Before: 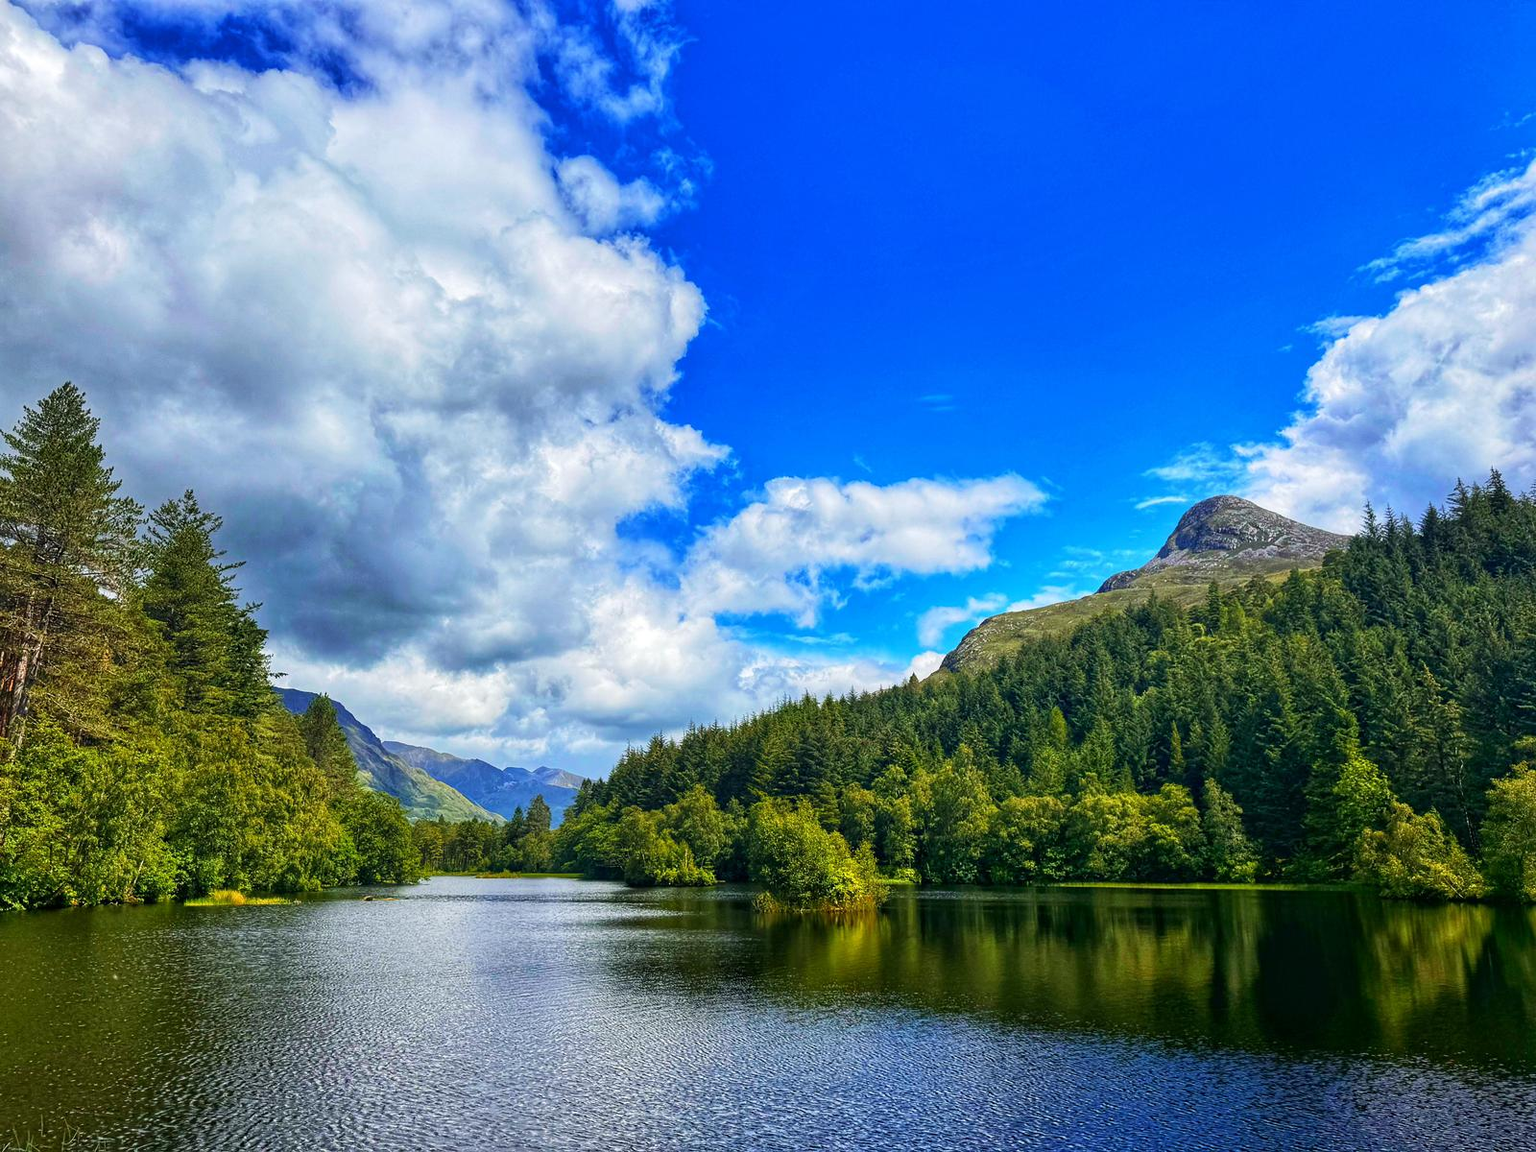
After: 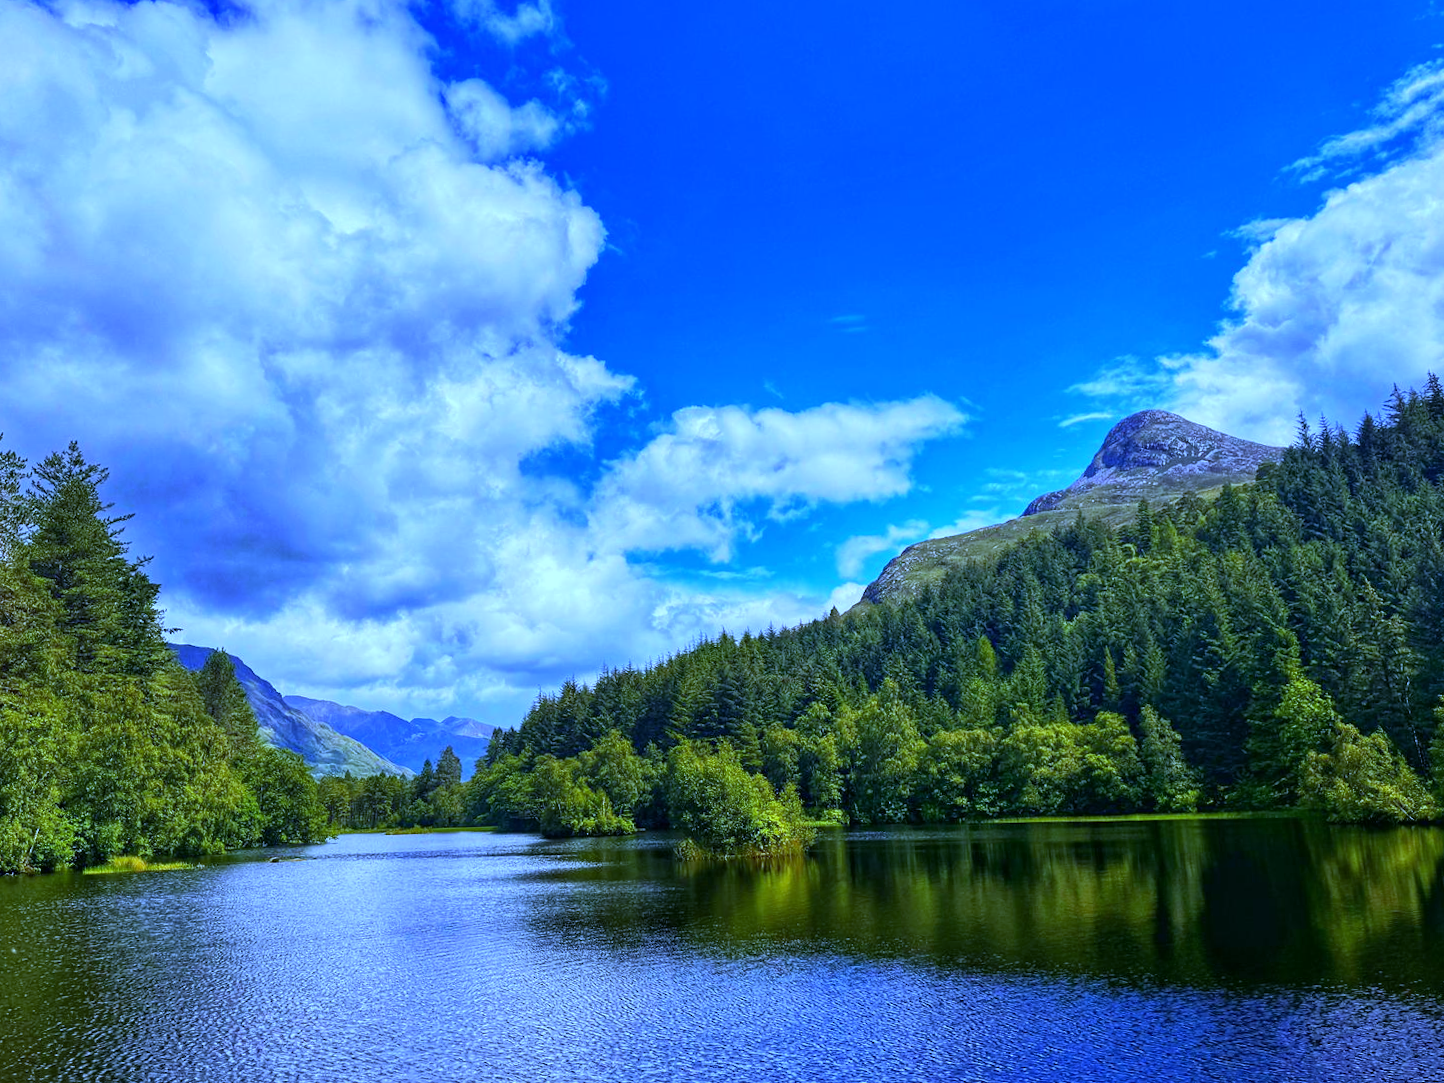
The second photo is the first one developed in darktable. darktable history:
crop and rotate: angle 1.96°, left 5.673%, top 5.673%
white balance: red 0.766, blue 1.537
